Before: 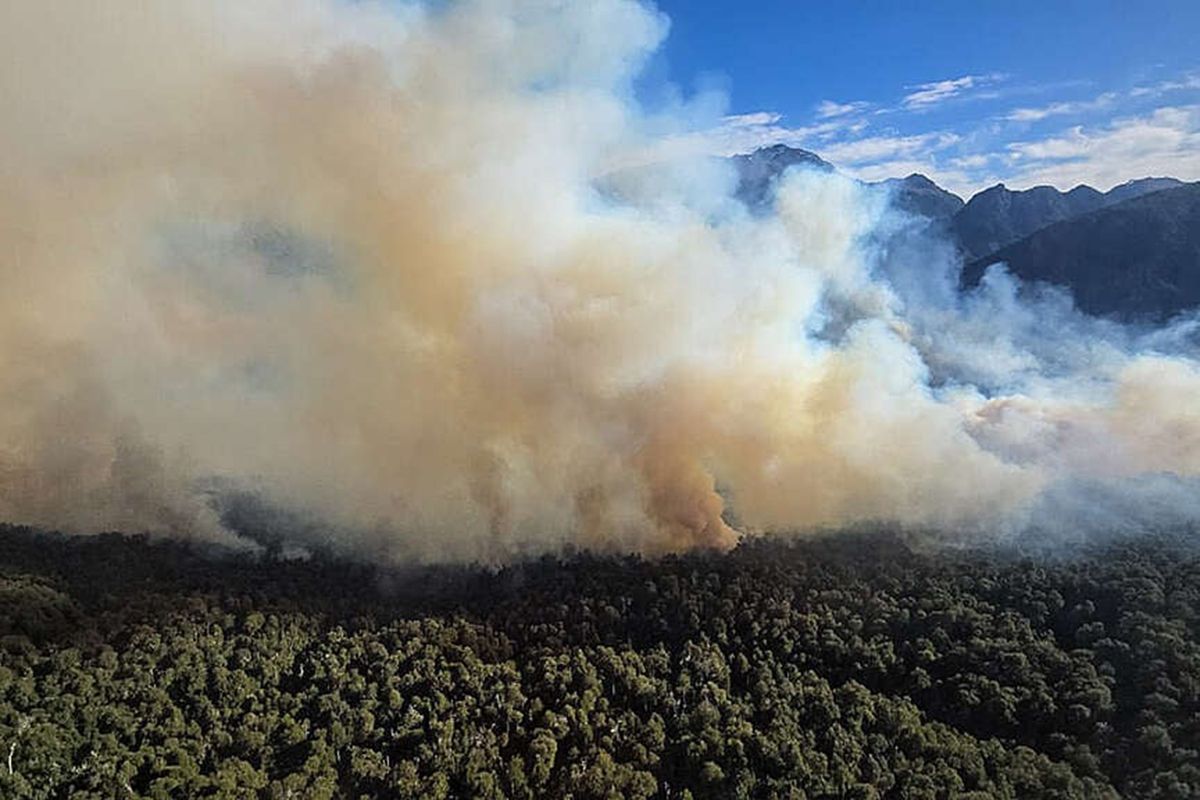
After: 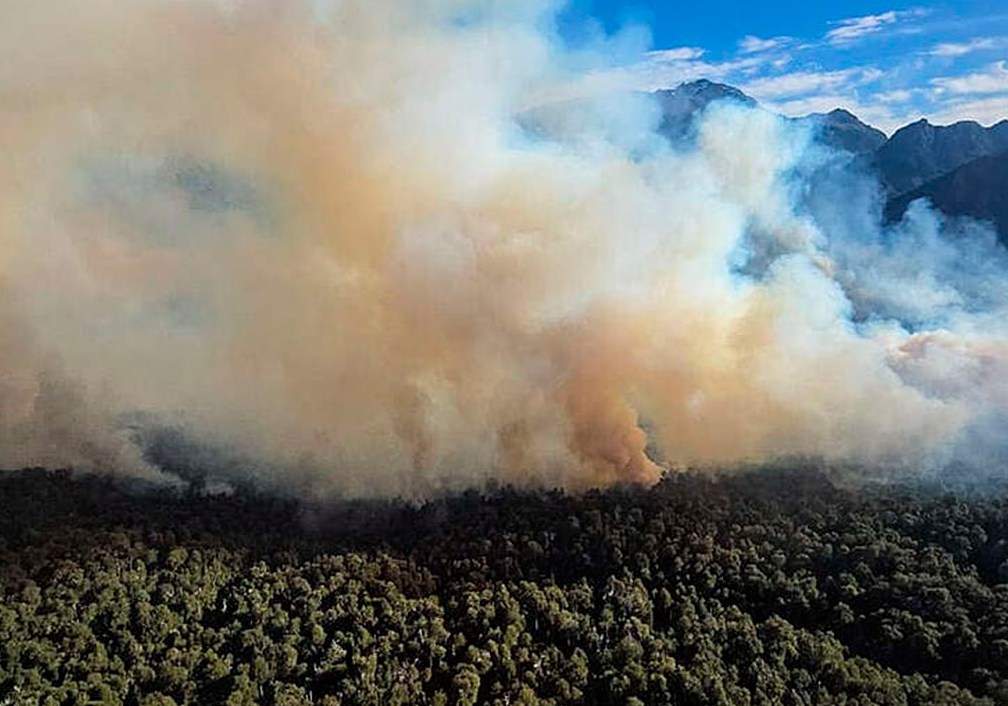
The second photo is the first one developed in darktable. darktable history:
crop: left 6.446%, top 8.188%, right 9.538%, bottom 3.548%
tone equalizer: on, module defaults
